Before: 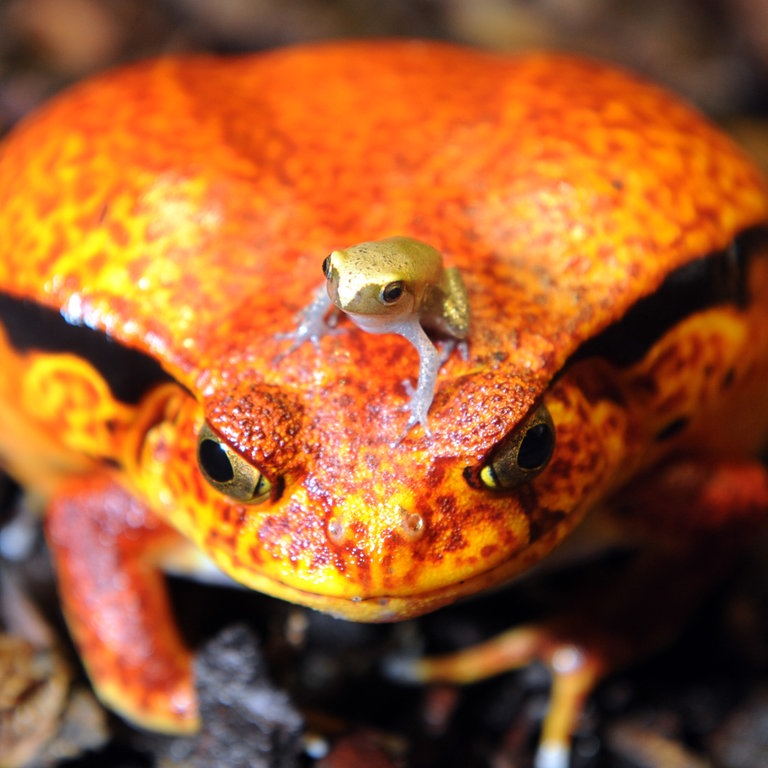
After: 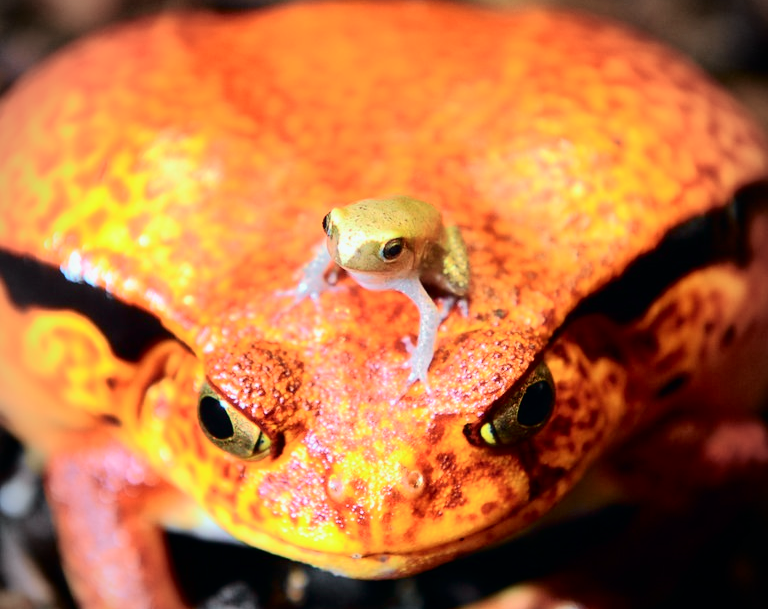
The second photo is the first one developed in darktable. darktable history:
vignetting: on, module defaults
tone curve: curves: ch0 [(0, 0) (0.037, 0.011) (0.135, 0.093) (0.266, 0.281) (0.461, 0.555) (0.581, 0.716) (0.675, 0.793) (0.767, 0.849) (0.91, 0.924) (1, 0.979)]; ch1 [(0, 0) (0.292, 0.278) (0.431, 0.418) (0.493, 0.479) (0.506, 0.5) (0.532, 0.537) (0.562, 0.581) (0.641, 0.663) (0.754, 0.76) (1, 1)]; ch2 [(0, 0) (0.294, 0.3) (0.361, 0.372) (0.429, 0.445) (0.478, 0.486) (0.502, 0.498) (0.518, 0.522) (0.531, 0.549) (0.561, 0.59) (0.64, 0.655) (0.693, 0.706) (0.845, 0.833) (1, 0.951)], color space Lab, independent channels, preserve colors none
crop and rotate: top 5.667%, bottom 14.937%
